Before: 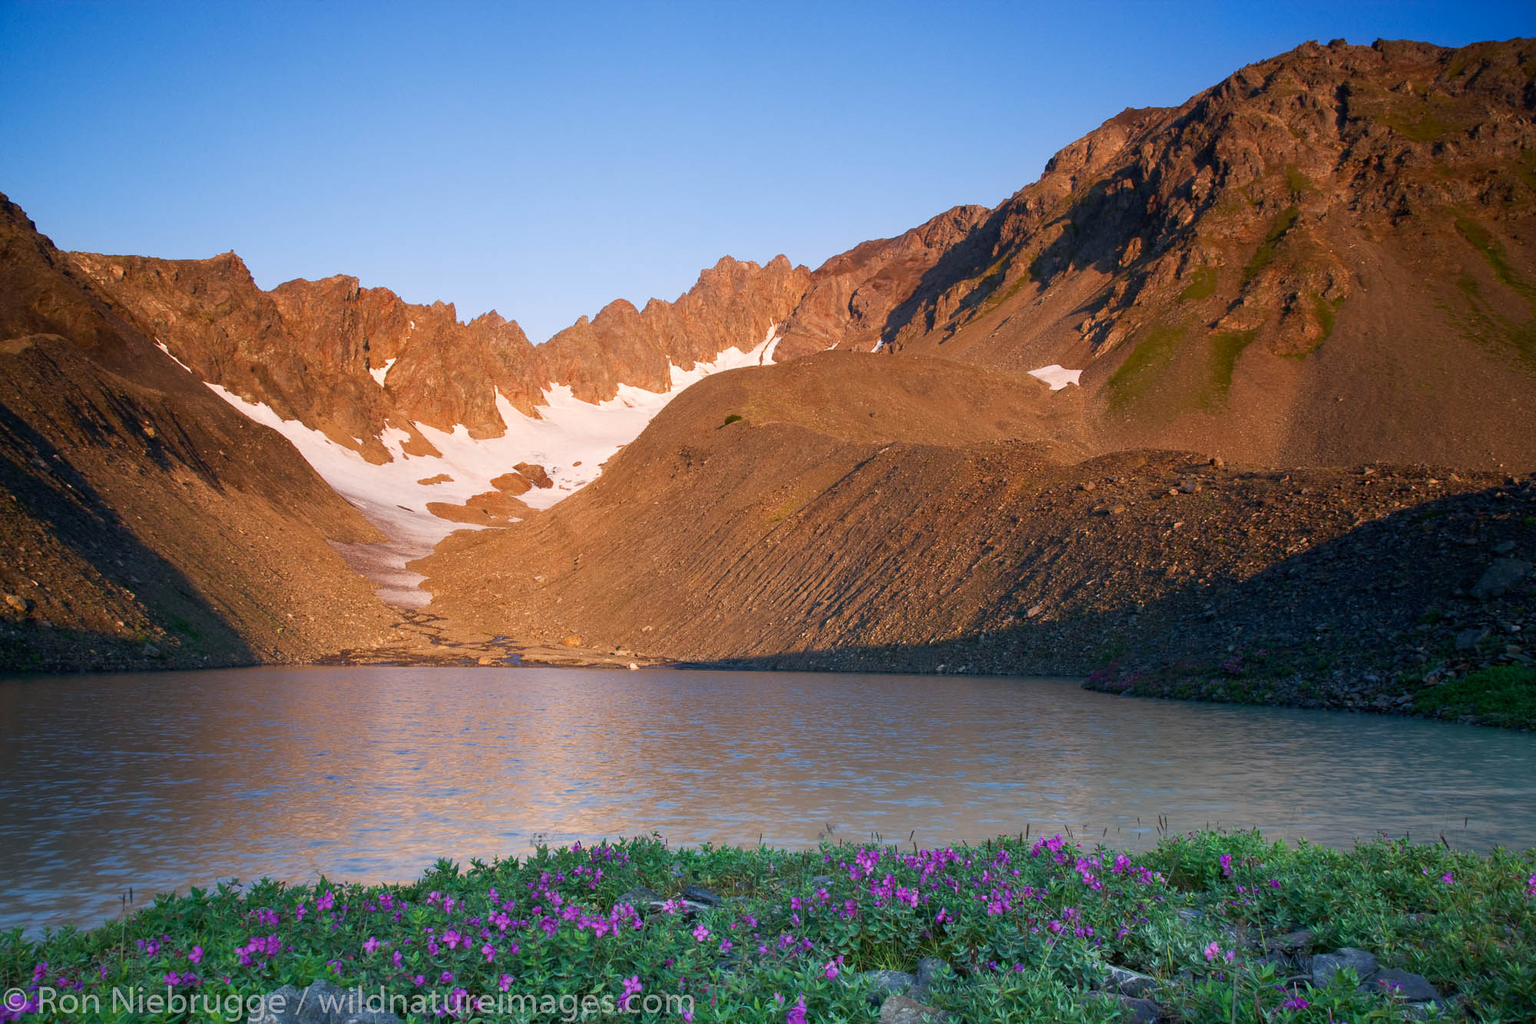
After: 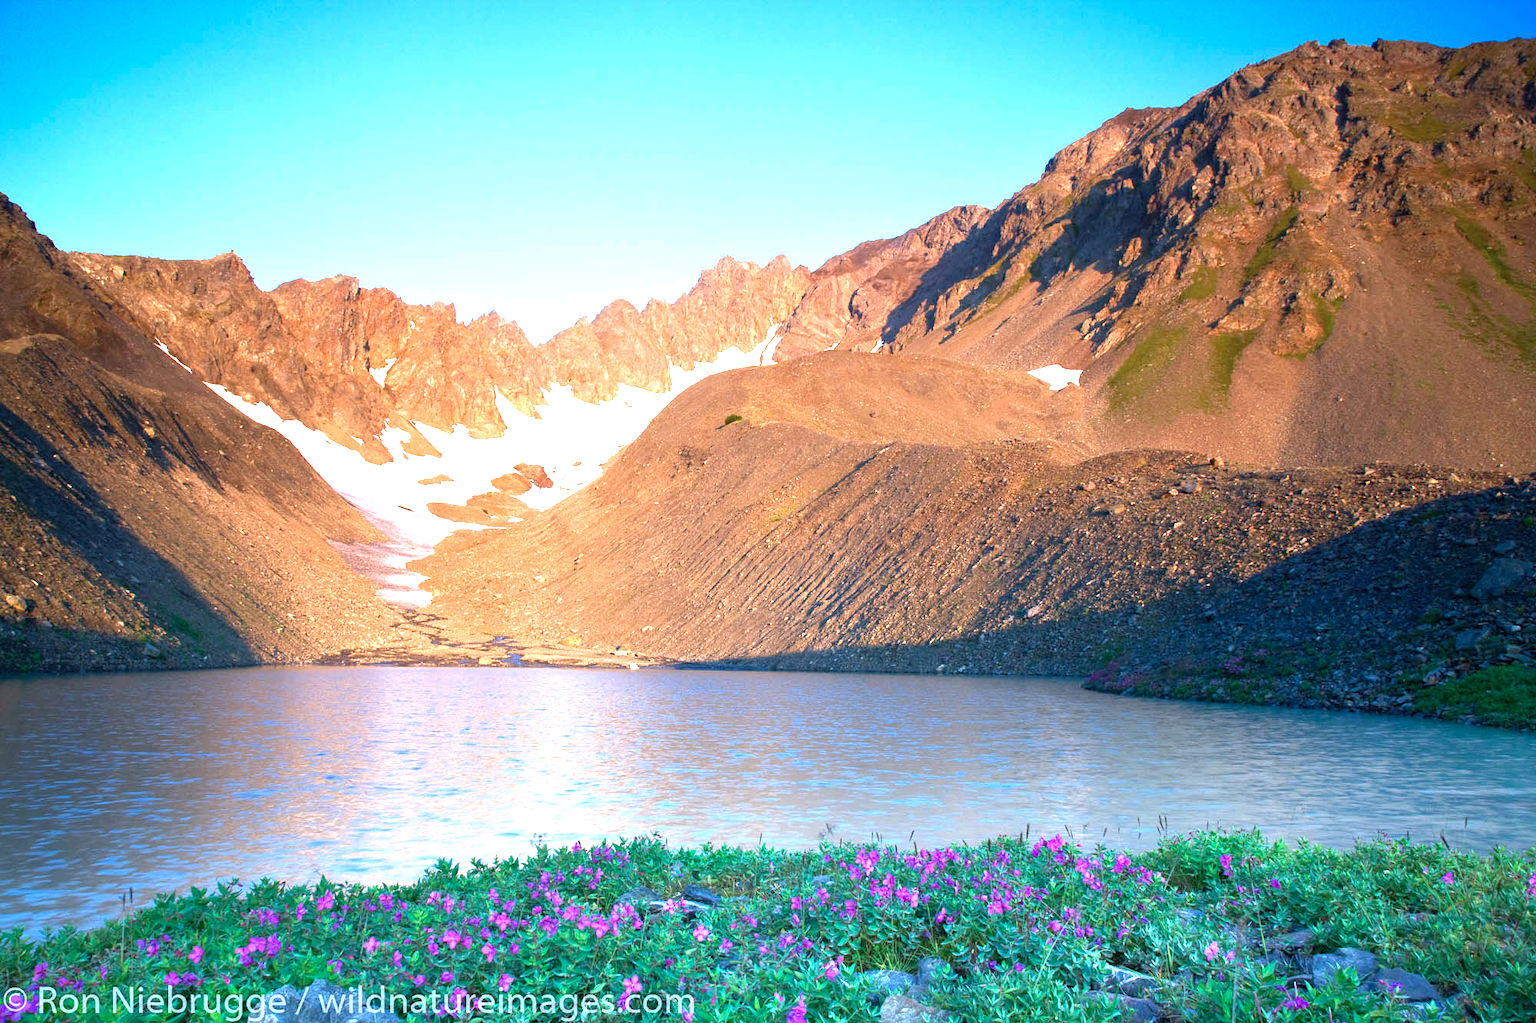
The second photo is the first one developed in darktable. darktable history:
color calibration: illuminant as shot in camera, x 0.384, y 0.38, temperature 3953.52 K
exposure: black level correction 0, exposure 1.442 EV, compensate highlight preservation false
